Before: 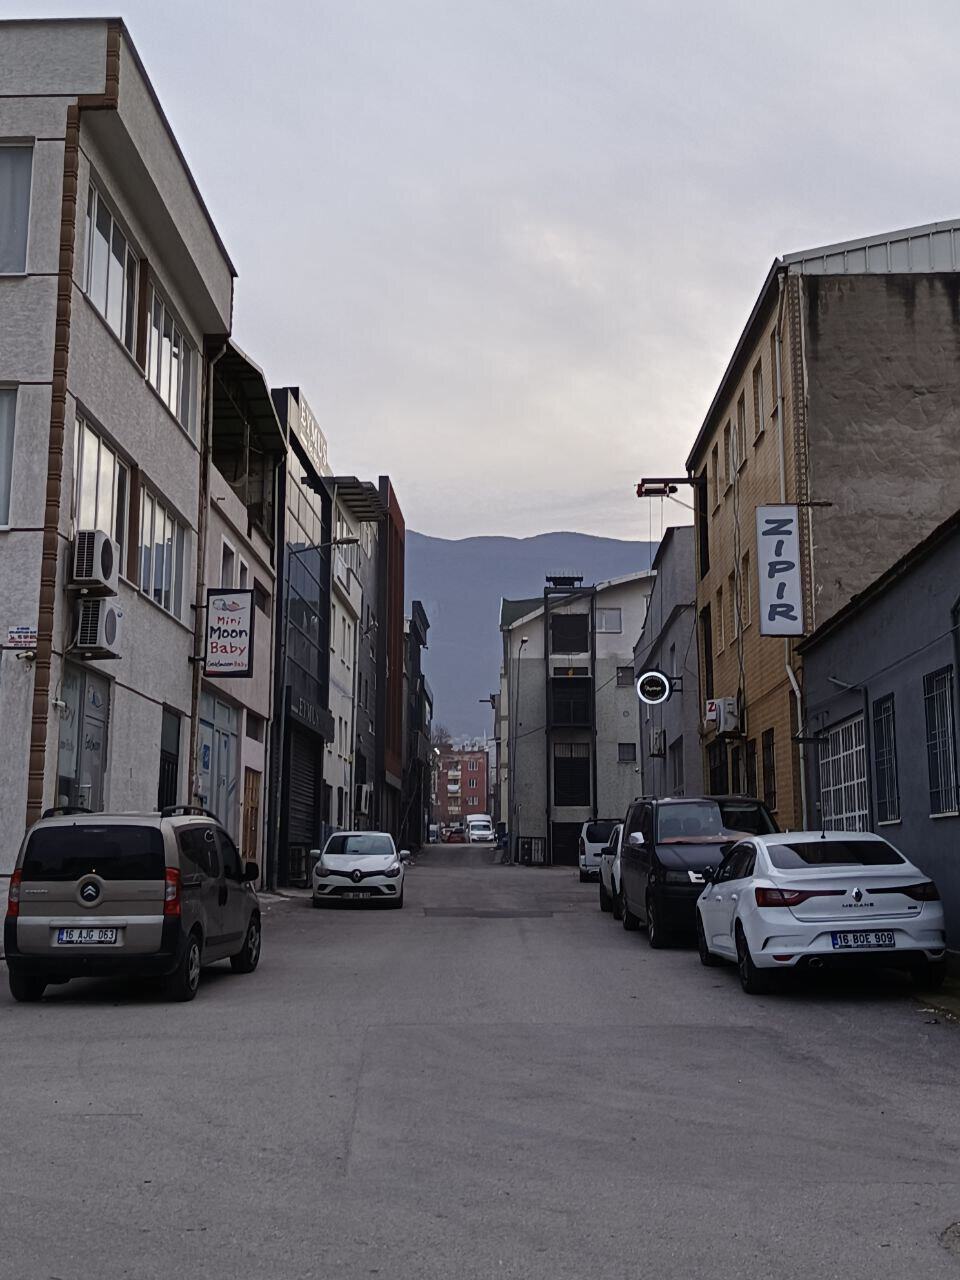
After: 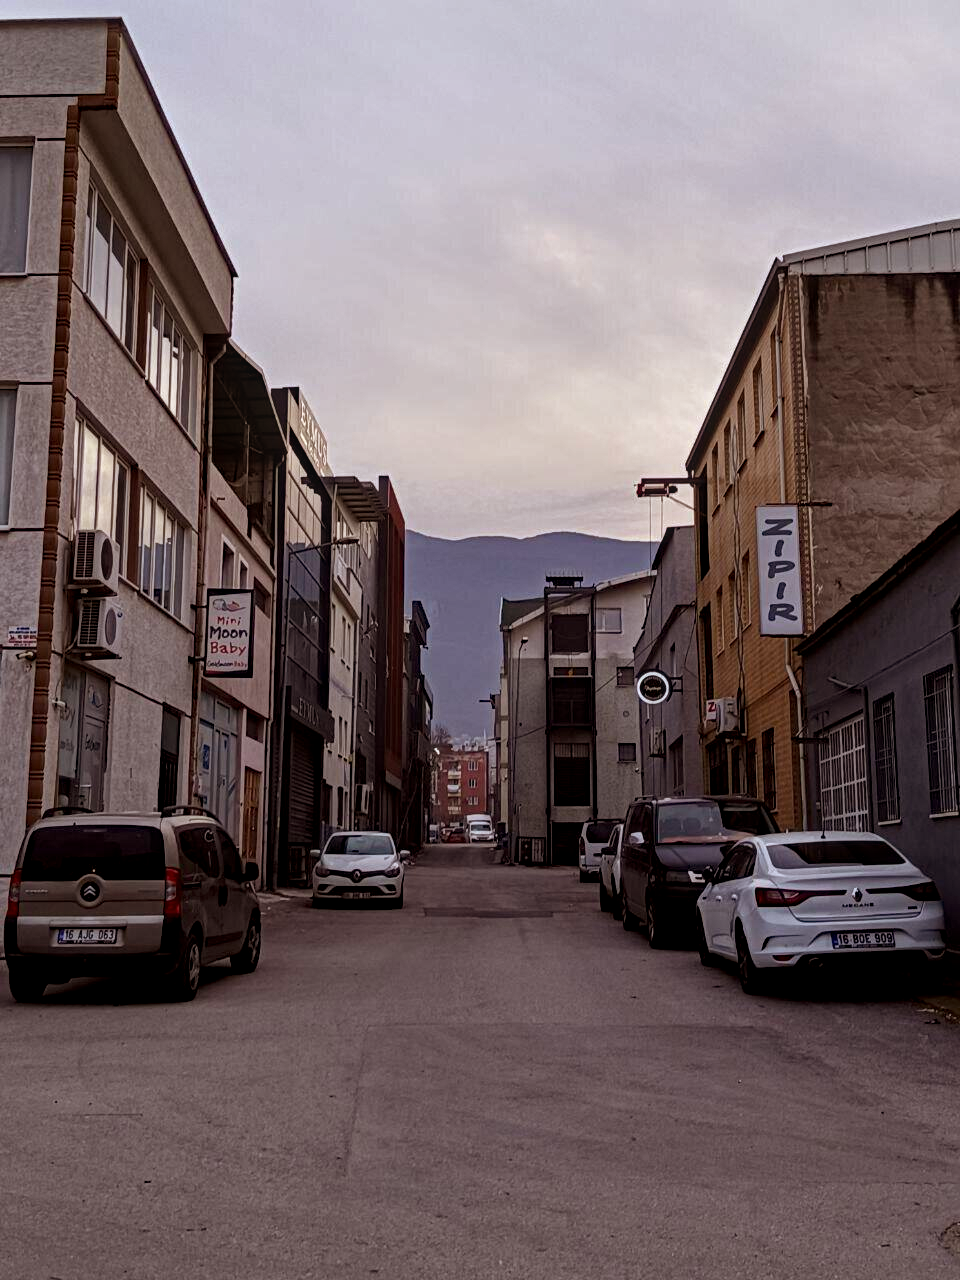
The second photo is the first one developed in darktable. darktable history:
local contrast: on, module defaults
rgb levels: mode RGB, independent channels, levels [[0, 0.5, 1], [0, 0.521, 1], [0, 0.536, 1]]
haze removal: compatibility mode true, adaptive false
